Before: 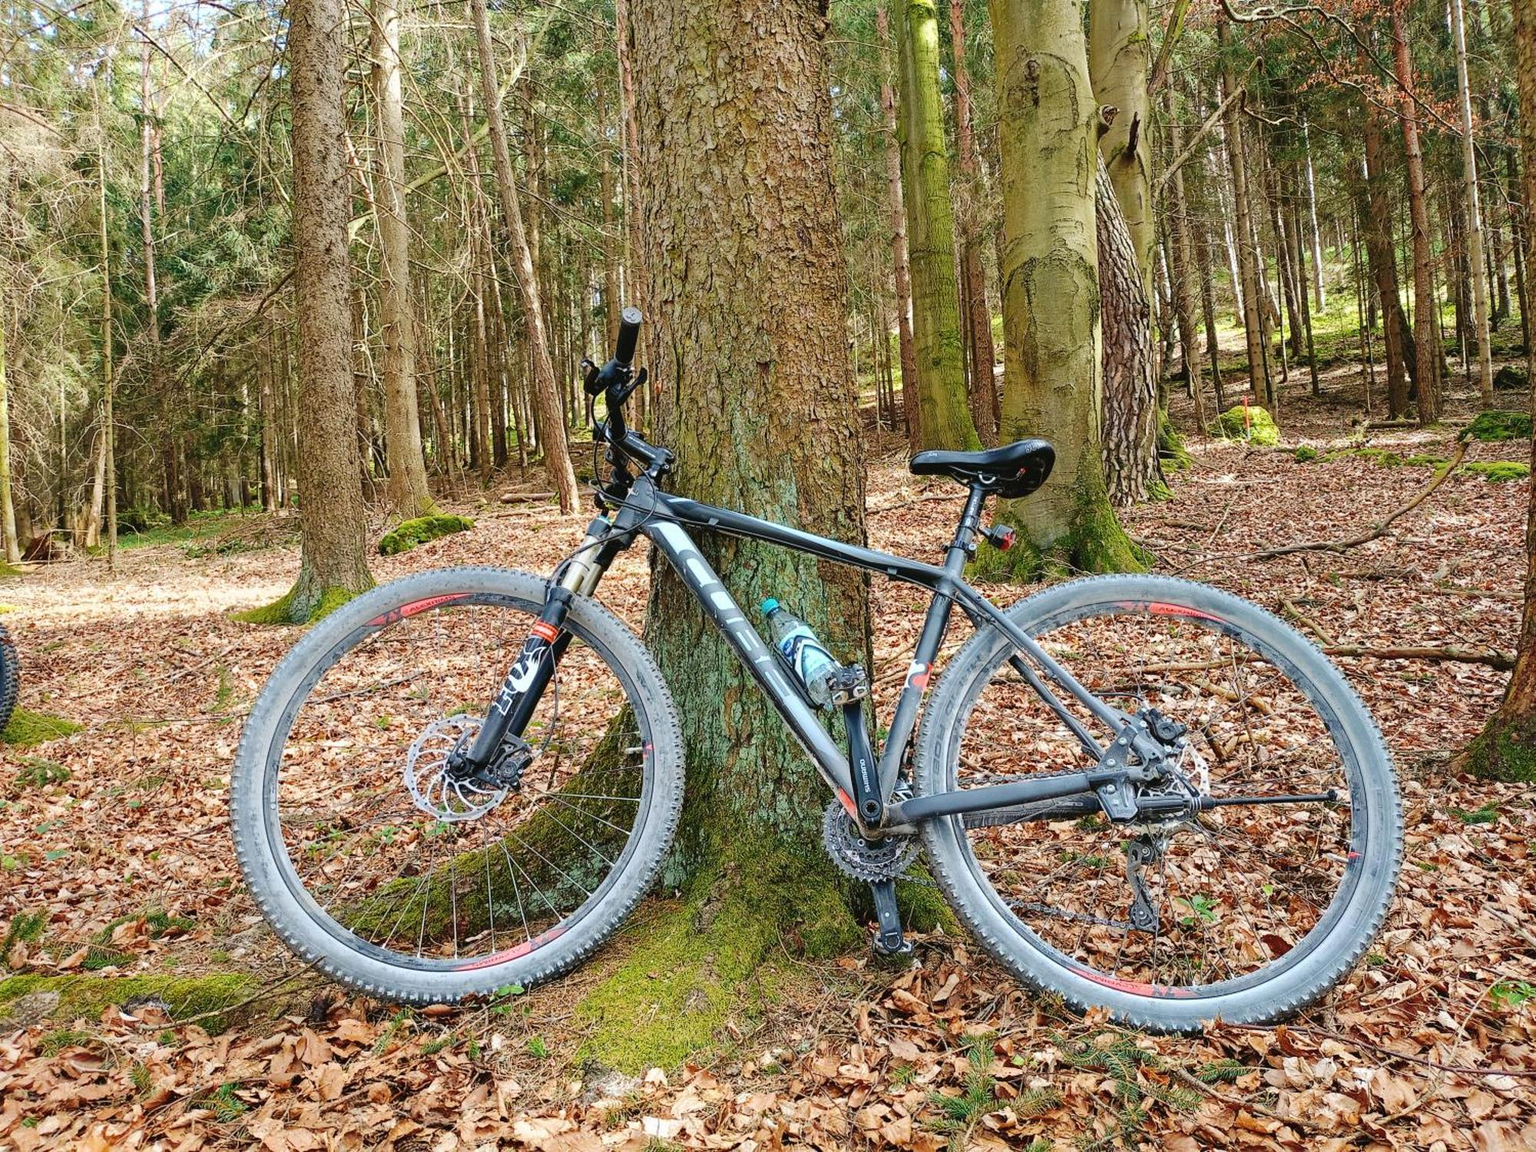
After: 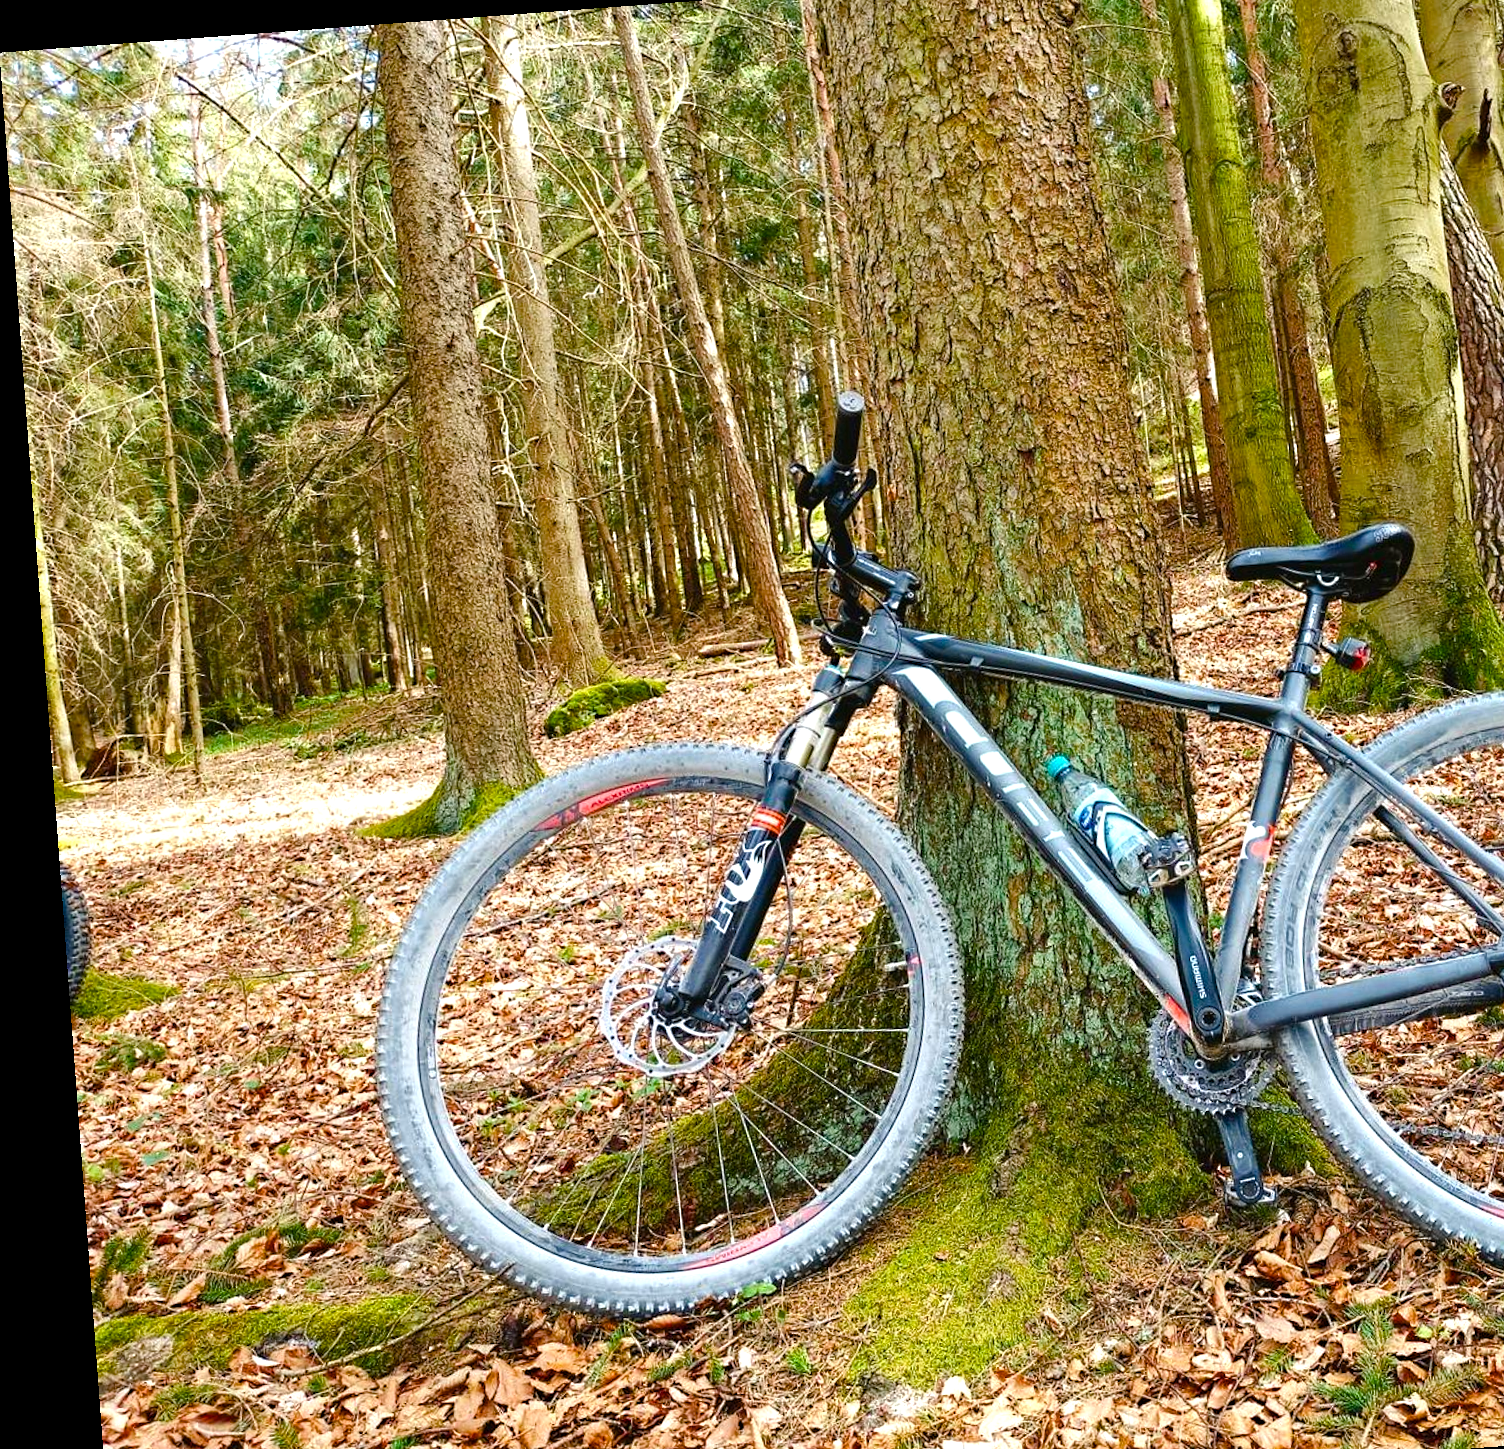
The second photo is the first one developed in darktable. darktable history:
sharpen: radius 5.325, amount 0.312, threshold 26.433
crop: top 5.803%, right 27.864%, bottom 5.804%
rotate and perspective: rotation -4.25°, automatic cropping off
color balance rgb: perceptual saturation grading › mid-tones 6.33%, perceptual saturation grading › shadows 72.44%, perceptual brilliance grading › highlights 11.59%, contrast 5.05%
